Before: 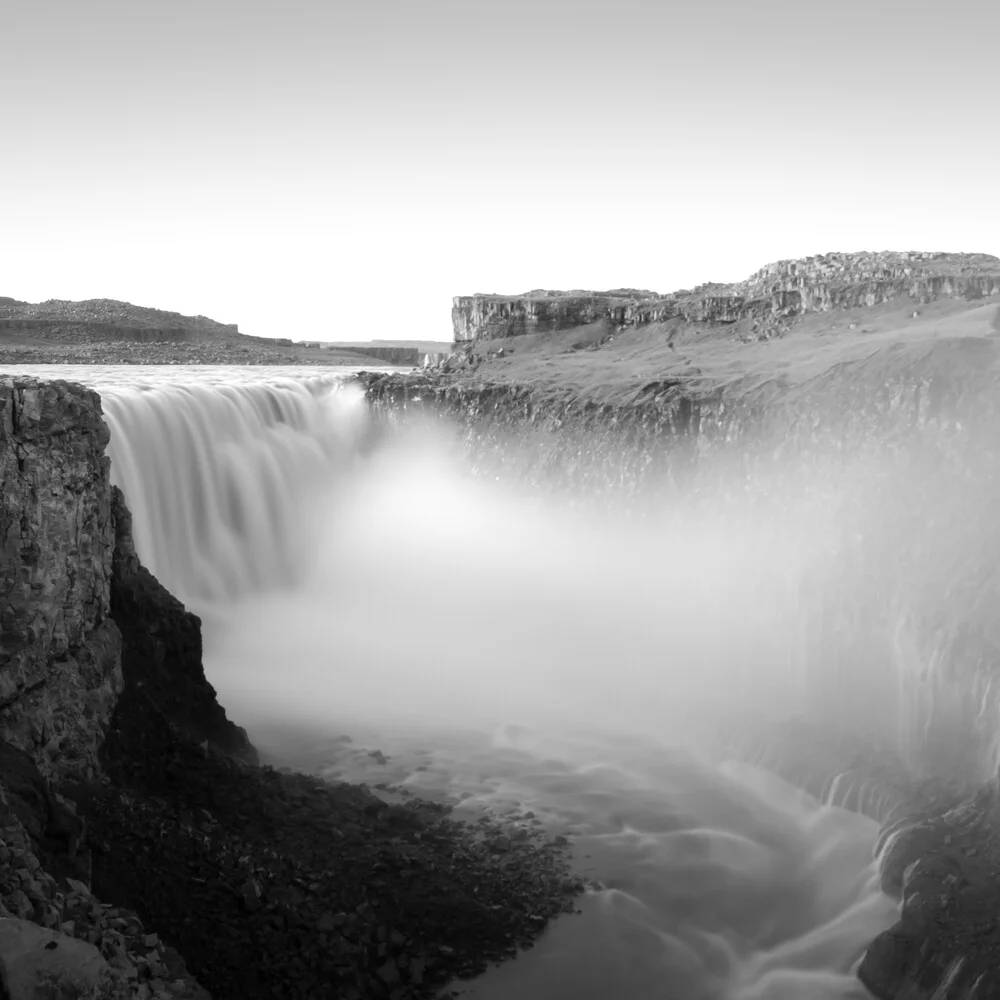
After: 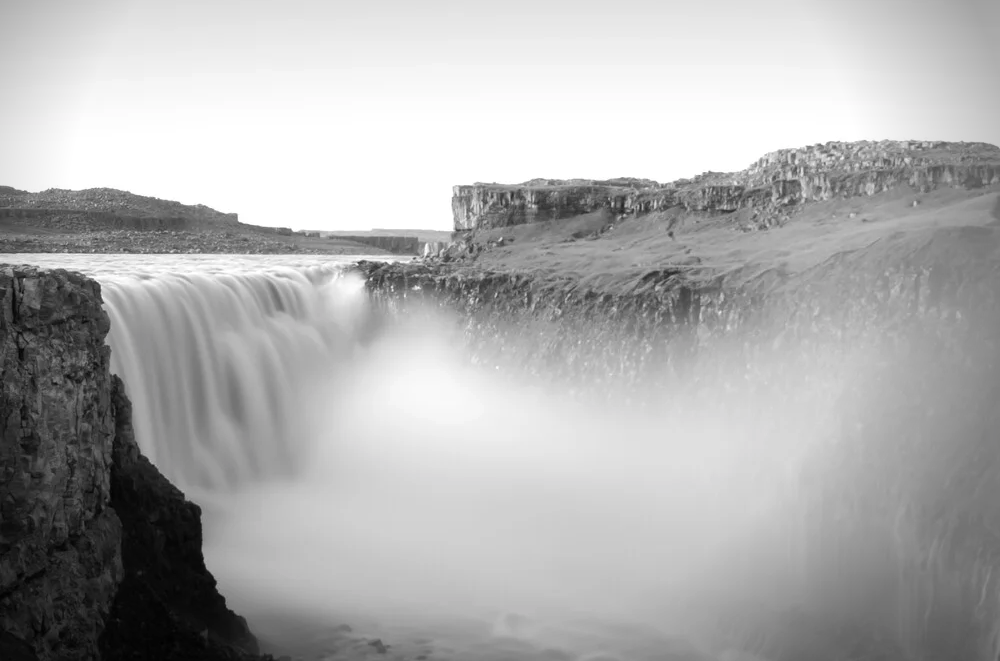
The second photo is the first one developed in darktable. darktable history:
vignetting: fall-off radius 30.99%, center (-0.067, -0.304)
crop: top 11.16%, bottom 22.728%
levels: levels [0, 0.51, 1]
